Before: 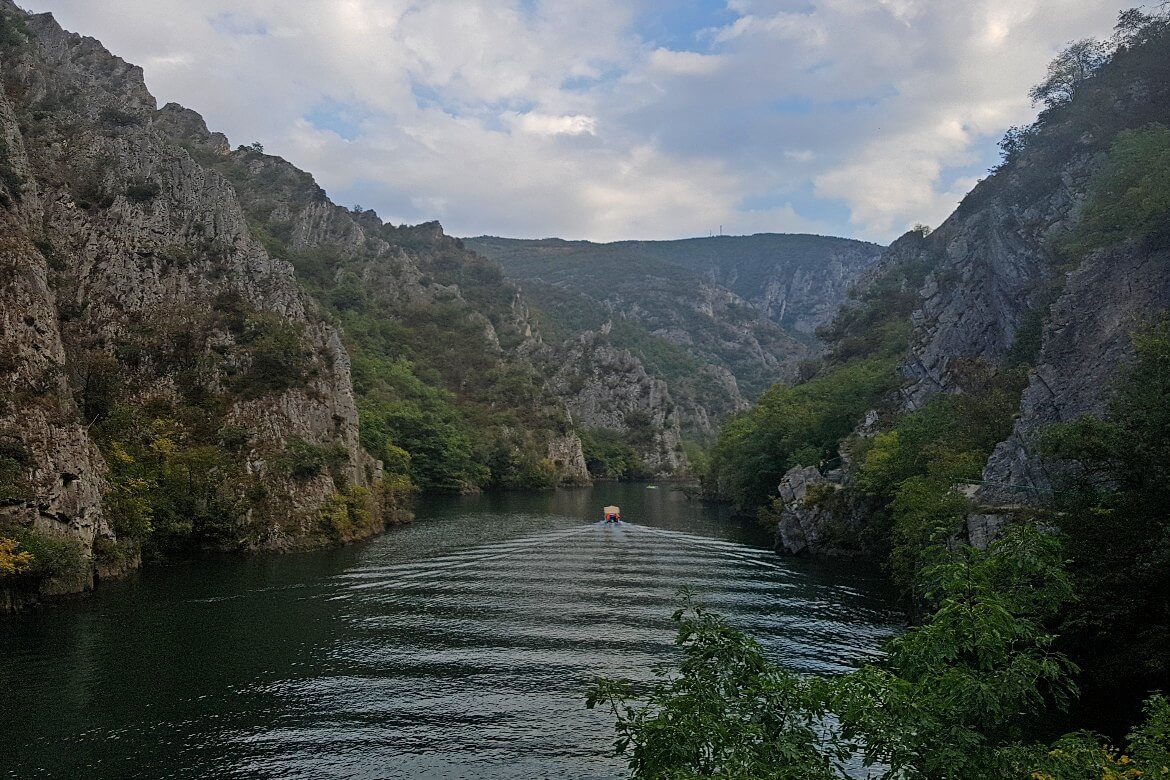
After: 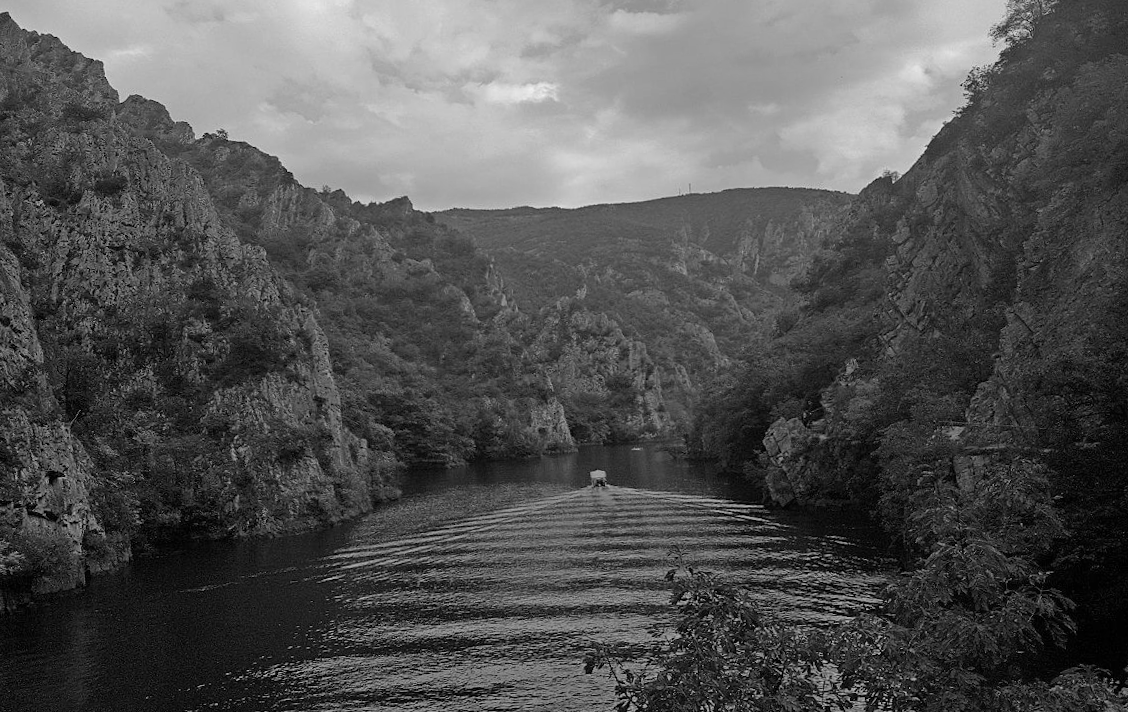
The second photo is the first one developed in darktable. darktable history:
monochrome: a -35.87, b 49.73, size 1.7
rotate and perspective: rotation -3.52°, crop left 0.036, crop right 0.964, crop top 0.081, crop bottom 0.919
